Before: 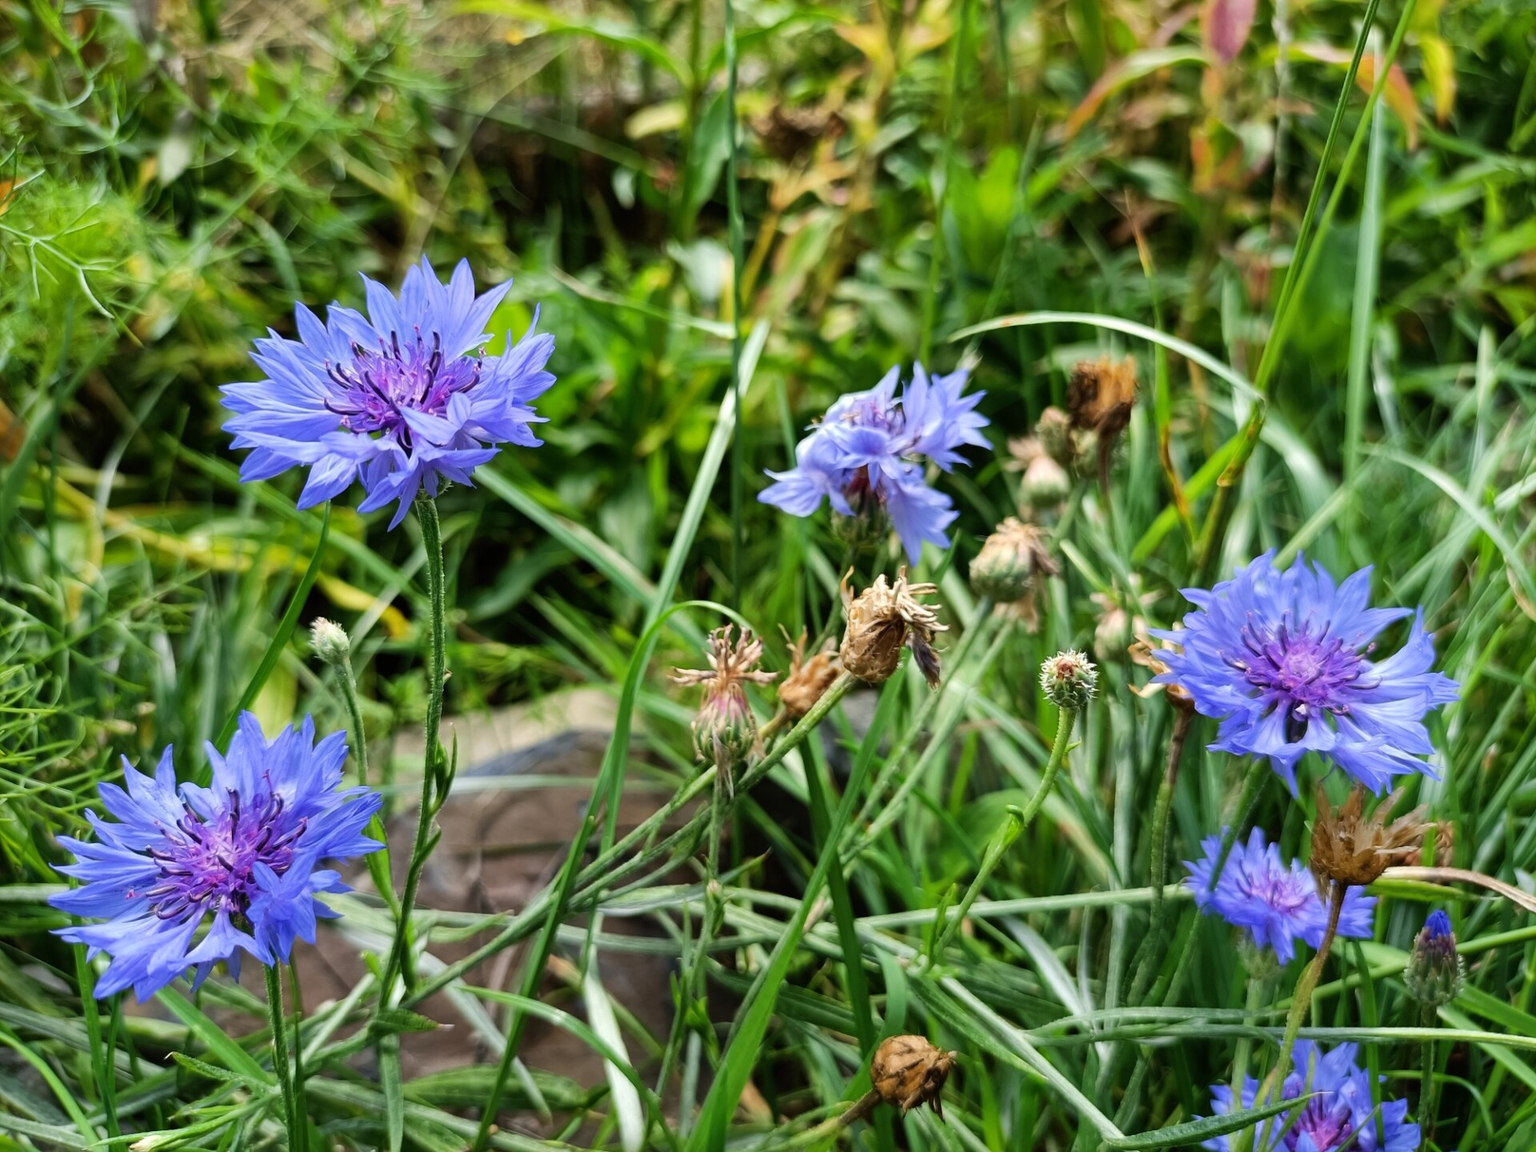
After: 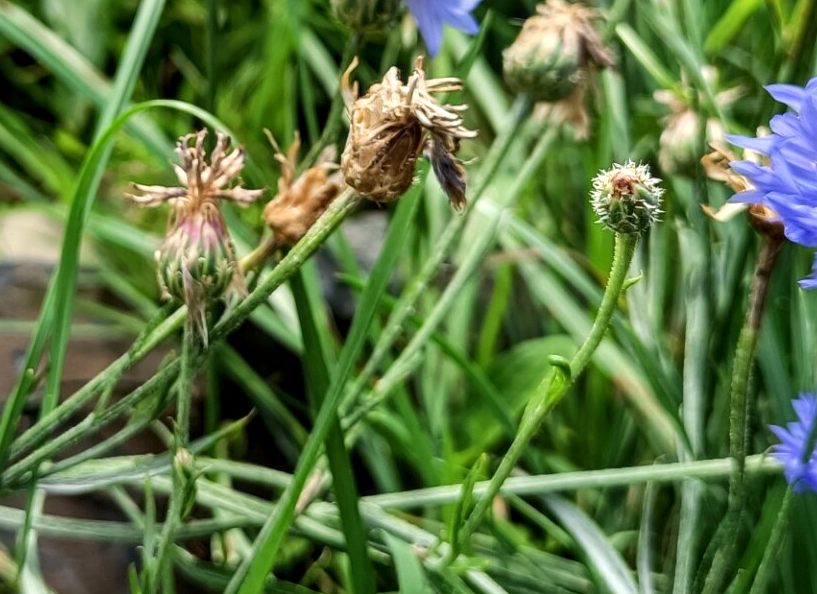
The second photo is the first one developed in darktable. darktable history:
crop: left 36.943%, top 45.221%, right 20.504%, bottom 13.483%
local contrast: detail 130%
tone equalizer: smoothing diameter 24.81%, edges refinement/feathering 8.37, preserve details guided filter
